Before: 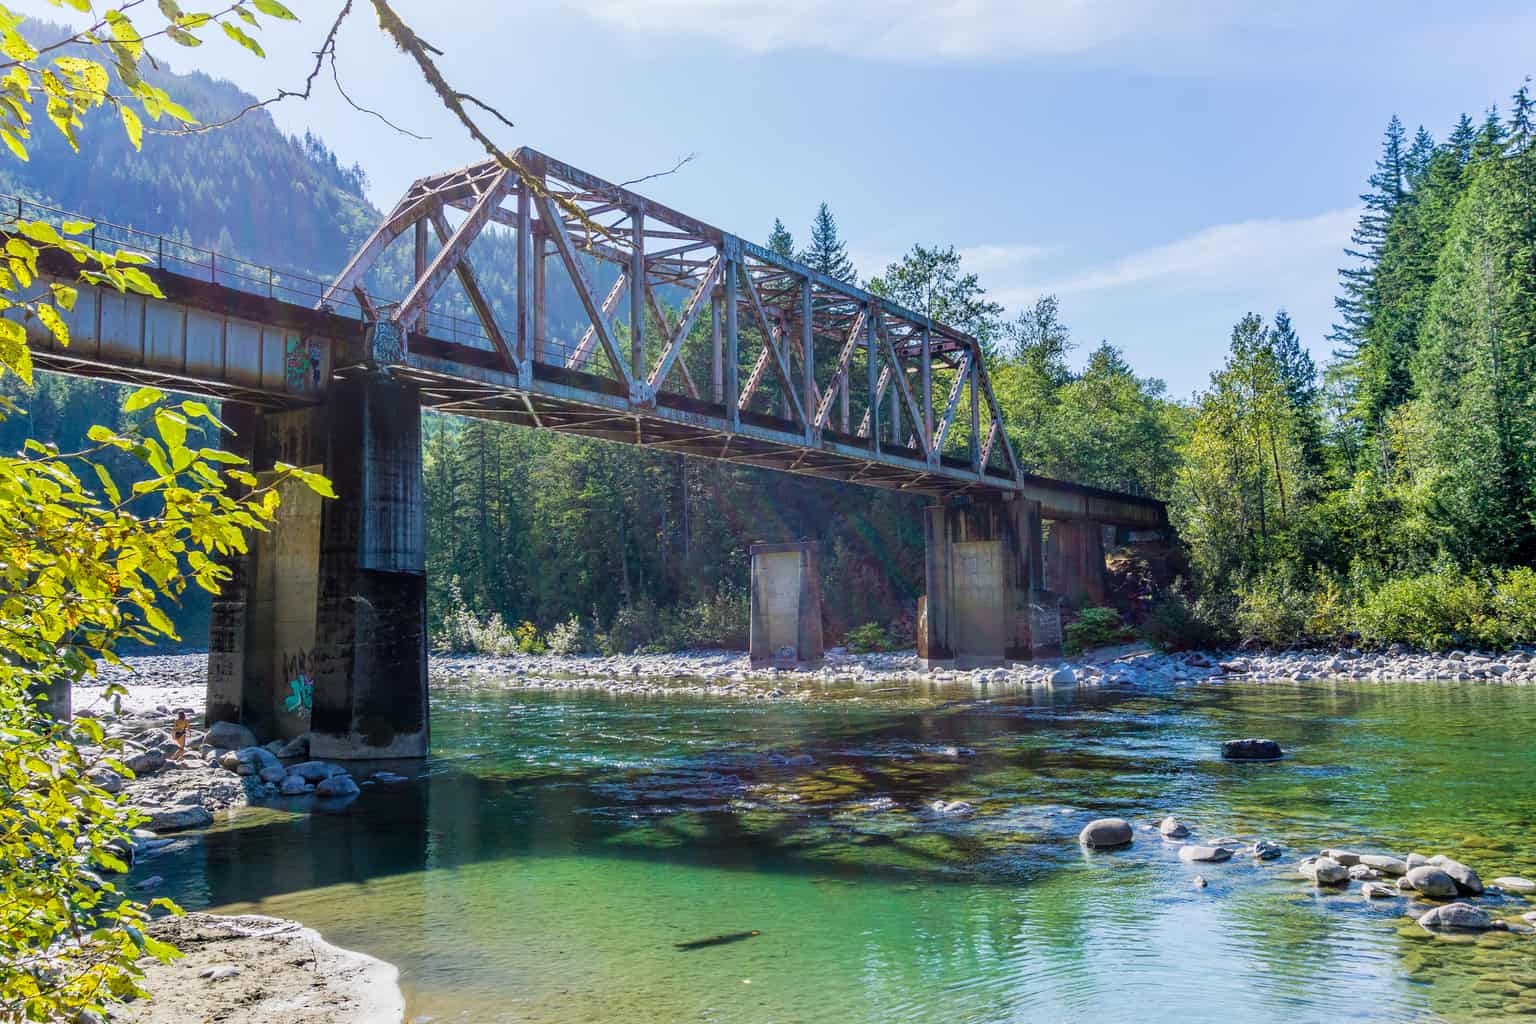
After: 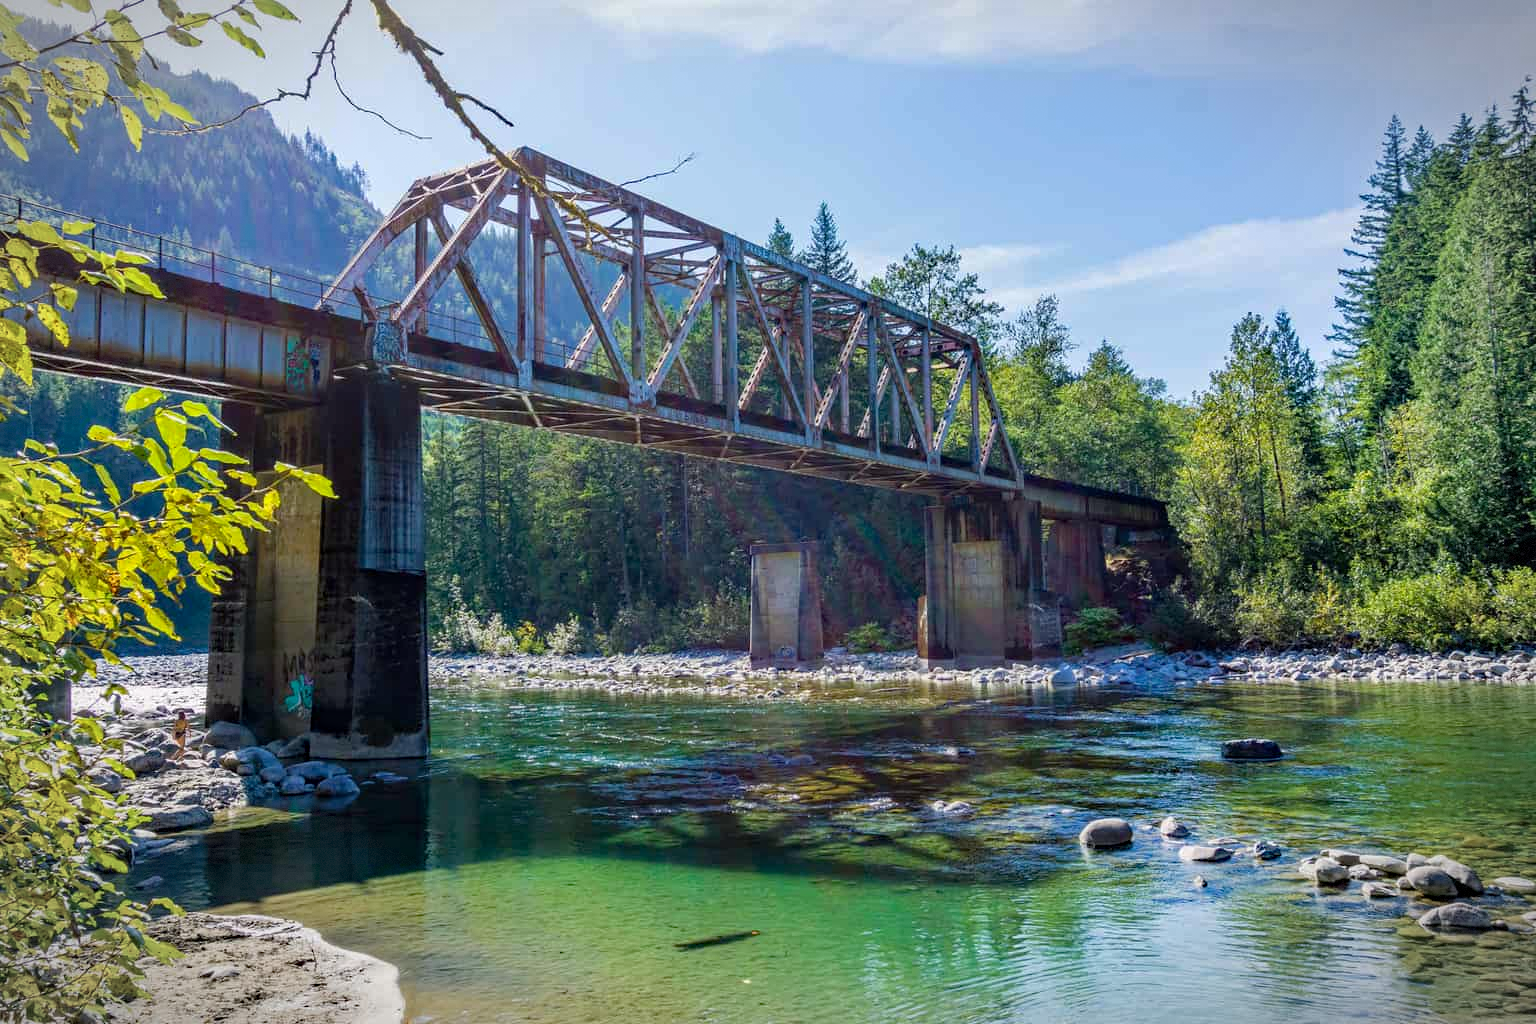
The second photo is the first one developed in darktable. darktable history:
vignetting: fall-off start 81.77%, fall-off radius 62.41%, automatic ratio true, width/height ratio 1.422, dithering 8-bit output
haze removal: strength 0.299, distance 0.249, compatibility mode true, adaptive false
